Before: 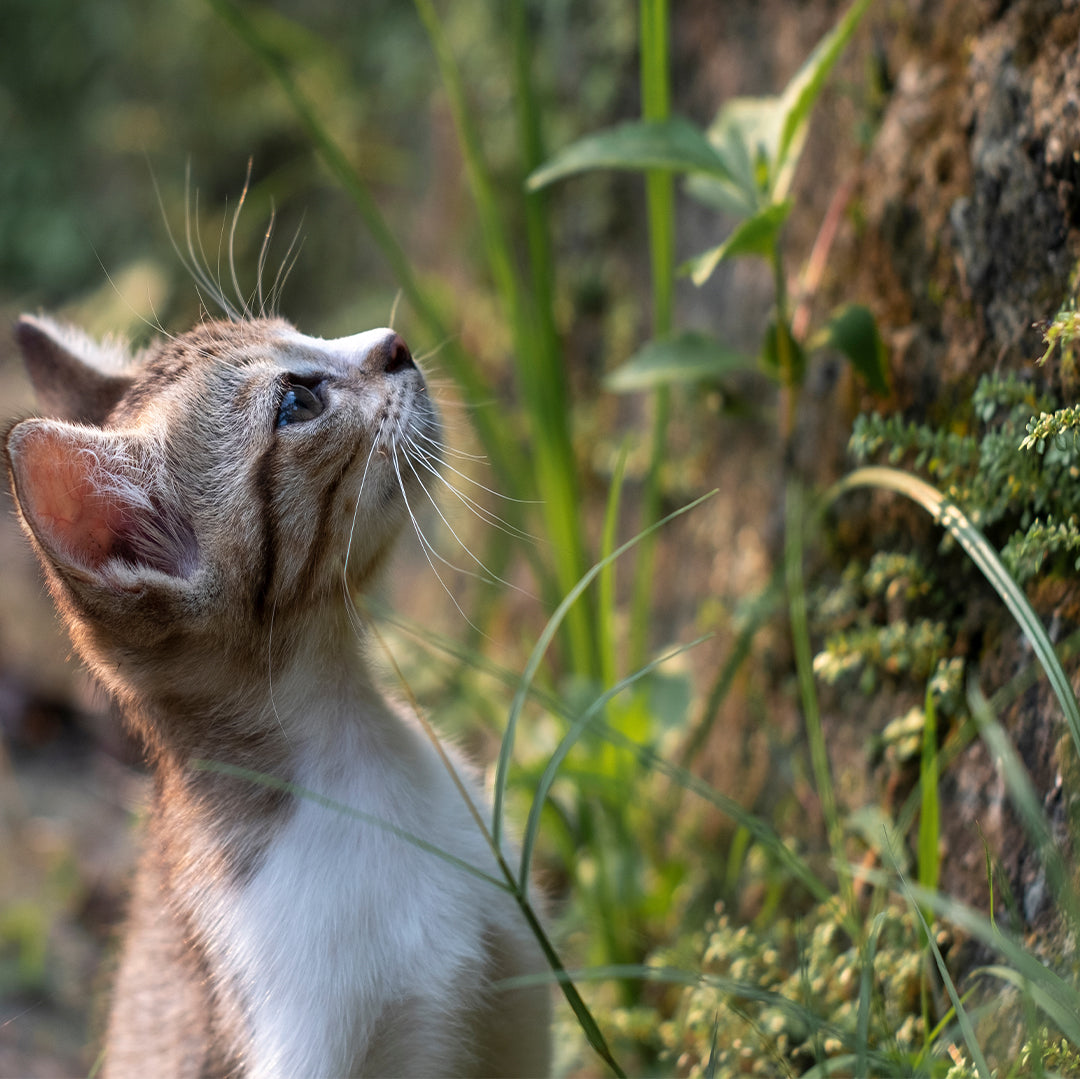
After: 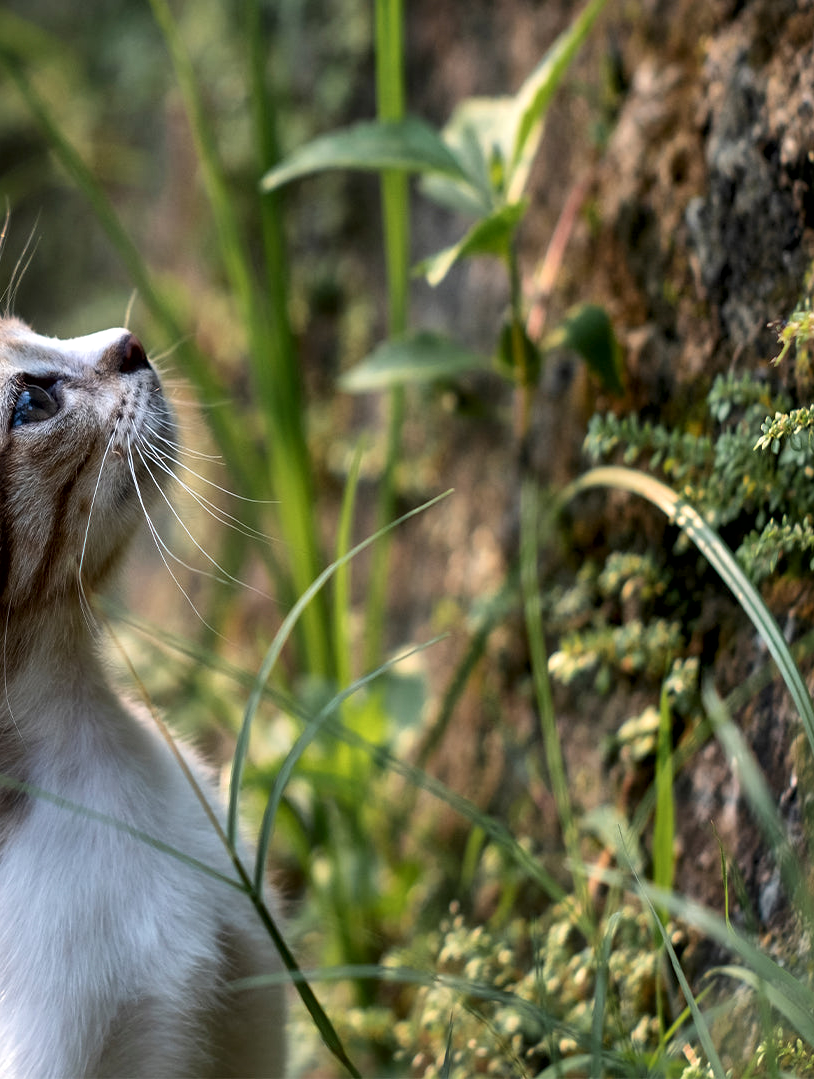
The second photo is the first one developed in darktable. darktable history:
crop and rotate: left 24.6%
local contrast: mode bilateral grid, contrast 25, coarseness 60, detail 151%, midtone range 0.2
